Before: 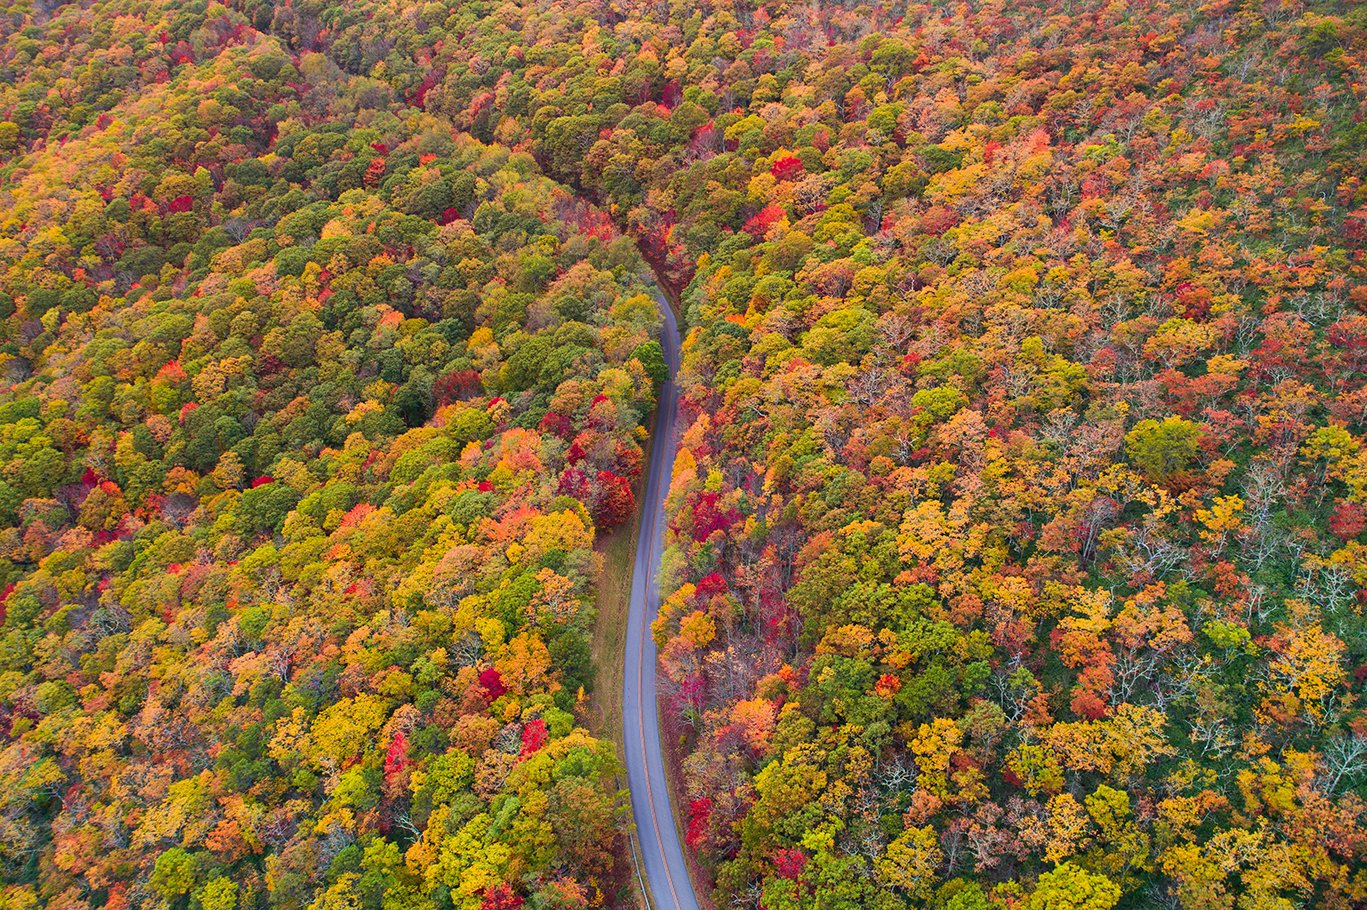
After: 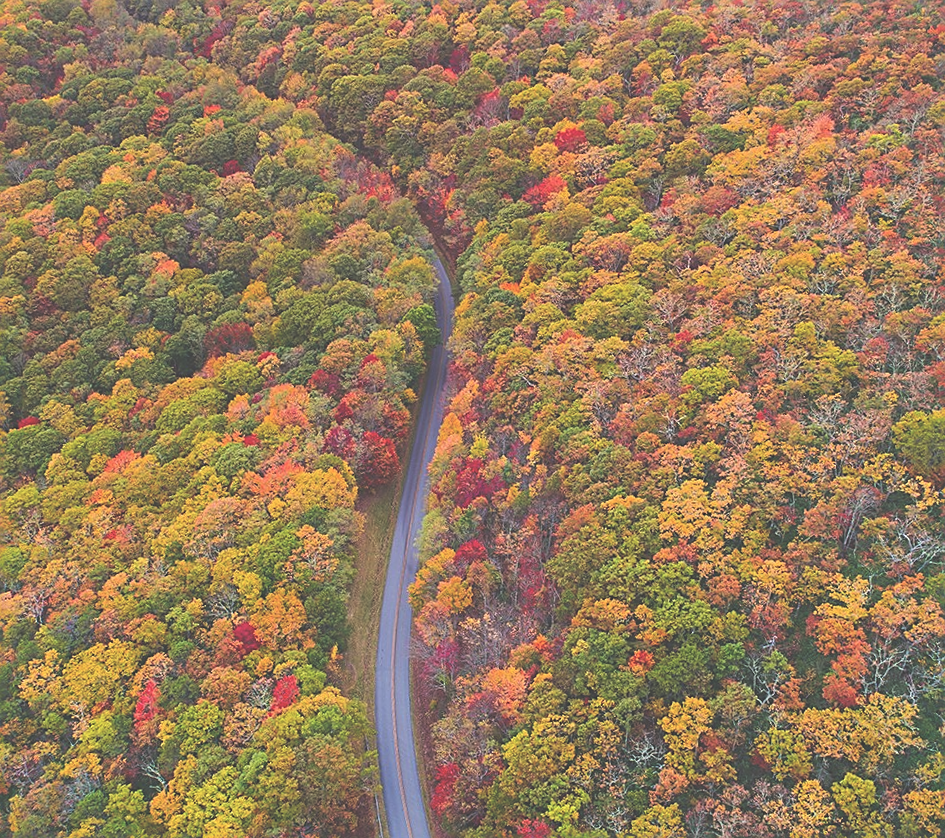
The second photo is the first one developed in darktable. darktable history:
exposure: black level correction -0.062, exposure -0.05 EV, compensate highlight preservation false
sharpen: on, module defaults
crop and rotate: angle -3.27°, left 14.277%, top 0.028%, right 10.766%, bottom 0.028%
